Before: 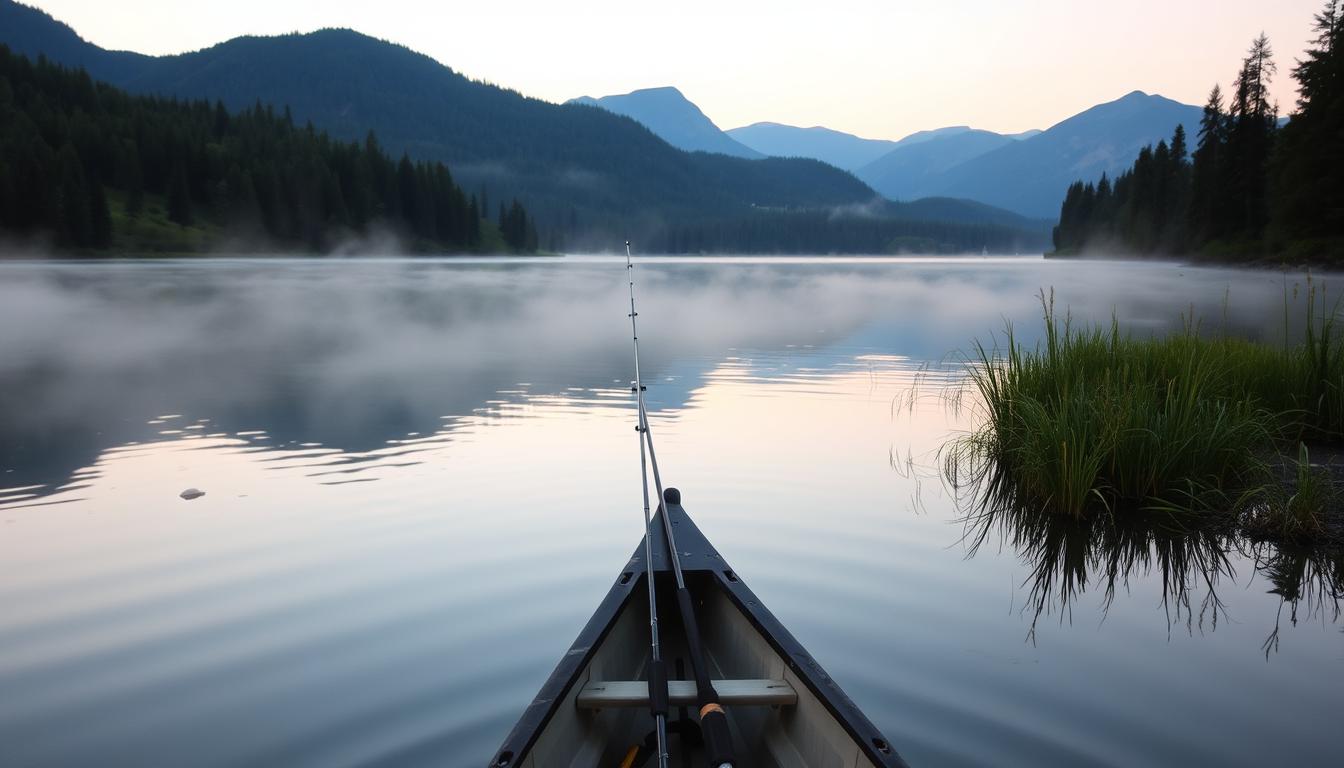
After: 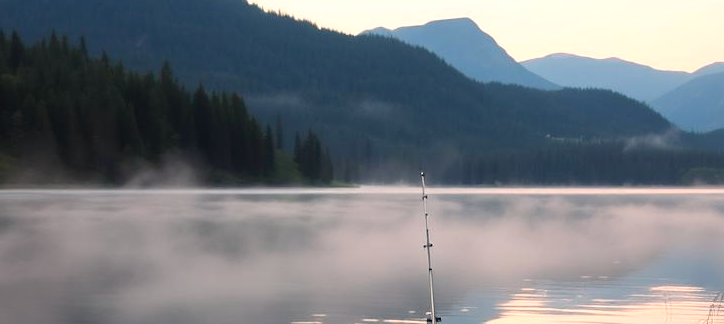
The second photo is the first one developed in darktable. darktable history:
crop: left 15.306%, top 9.065%, right 30.789%, bottom 48.638%
white balance: red 1.127, blue 0.943
